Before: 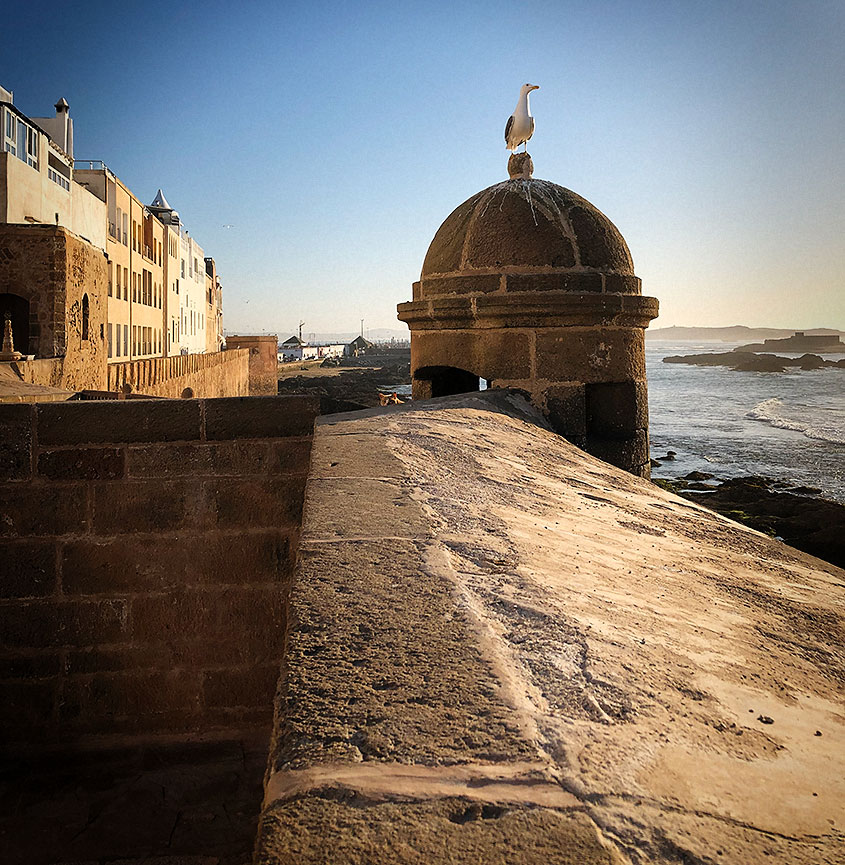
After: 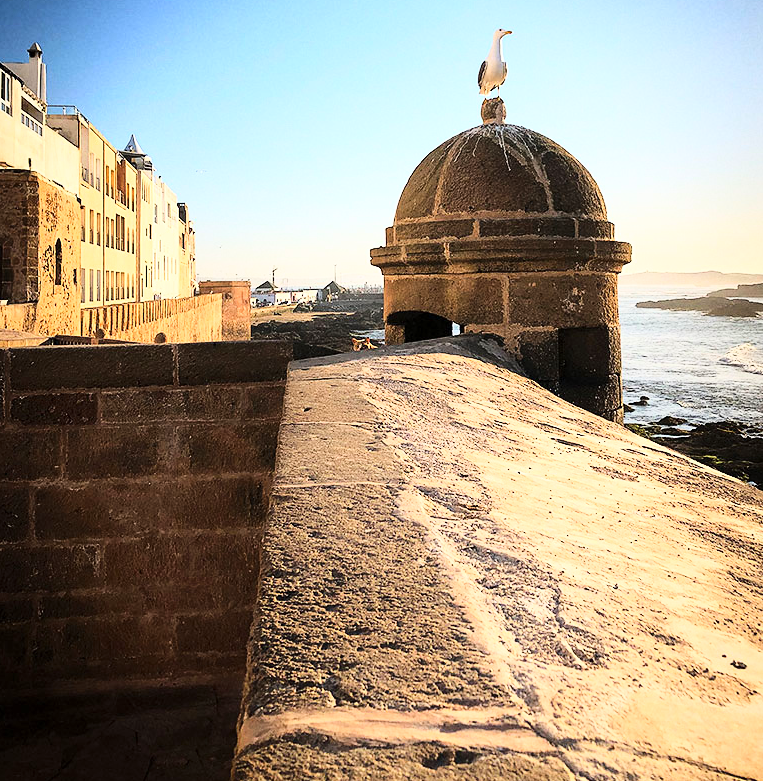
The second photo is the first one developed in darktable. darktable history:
base curve: curves: ch0 [(0, 0) (0.018, 0.026) (0.143, 0.37) (0.33, 0.731) (0.458, 0.853) (0.735, 0.965) (0.905, 0.986) (1, 1)]
crop: left 3.305%, top 6.436%, right 6.389%, bottom 3.258%
